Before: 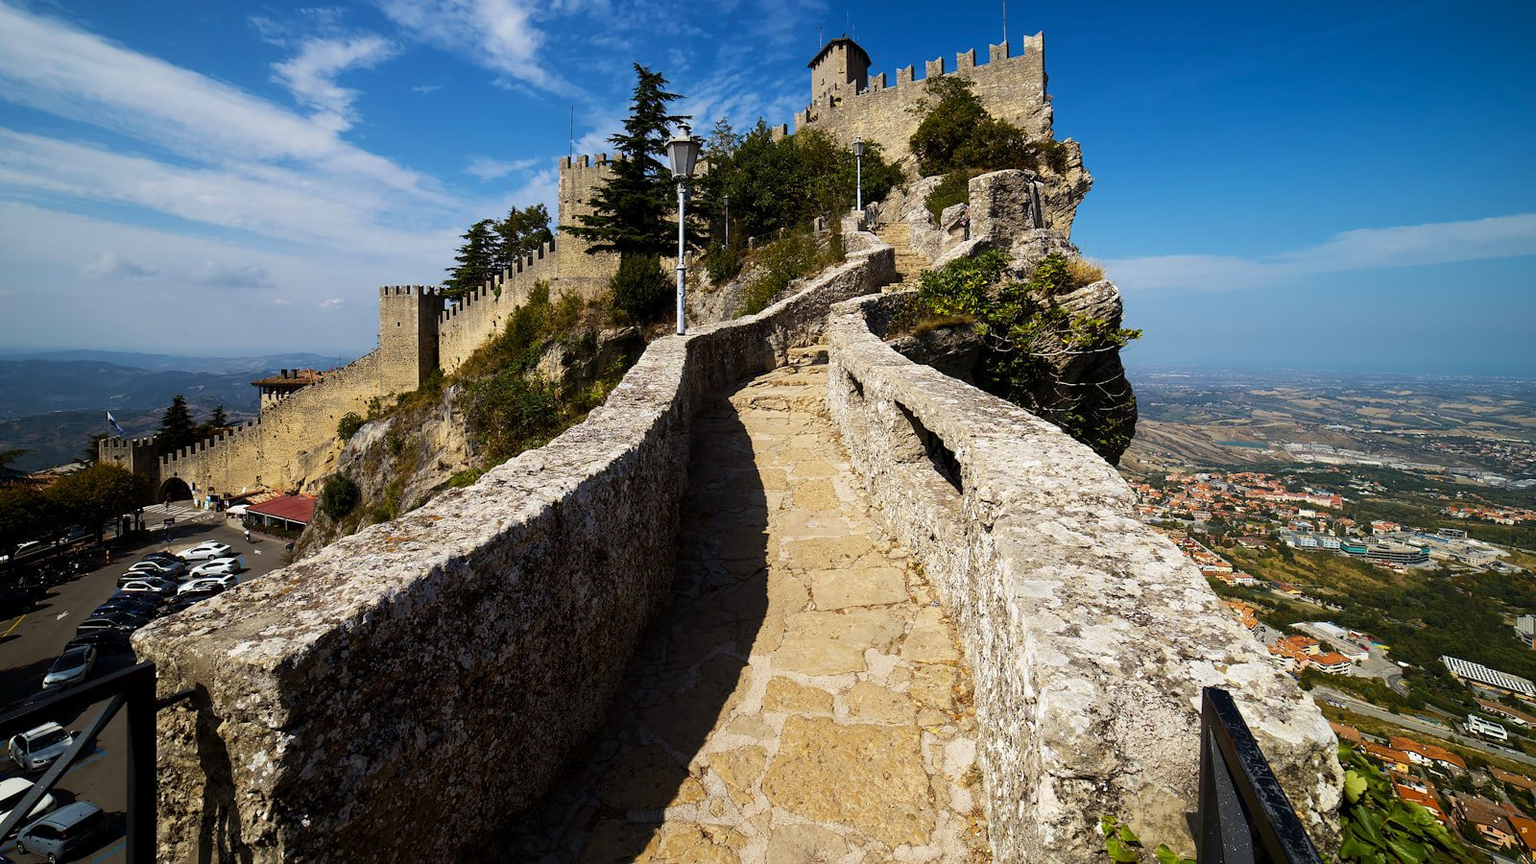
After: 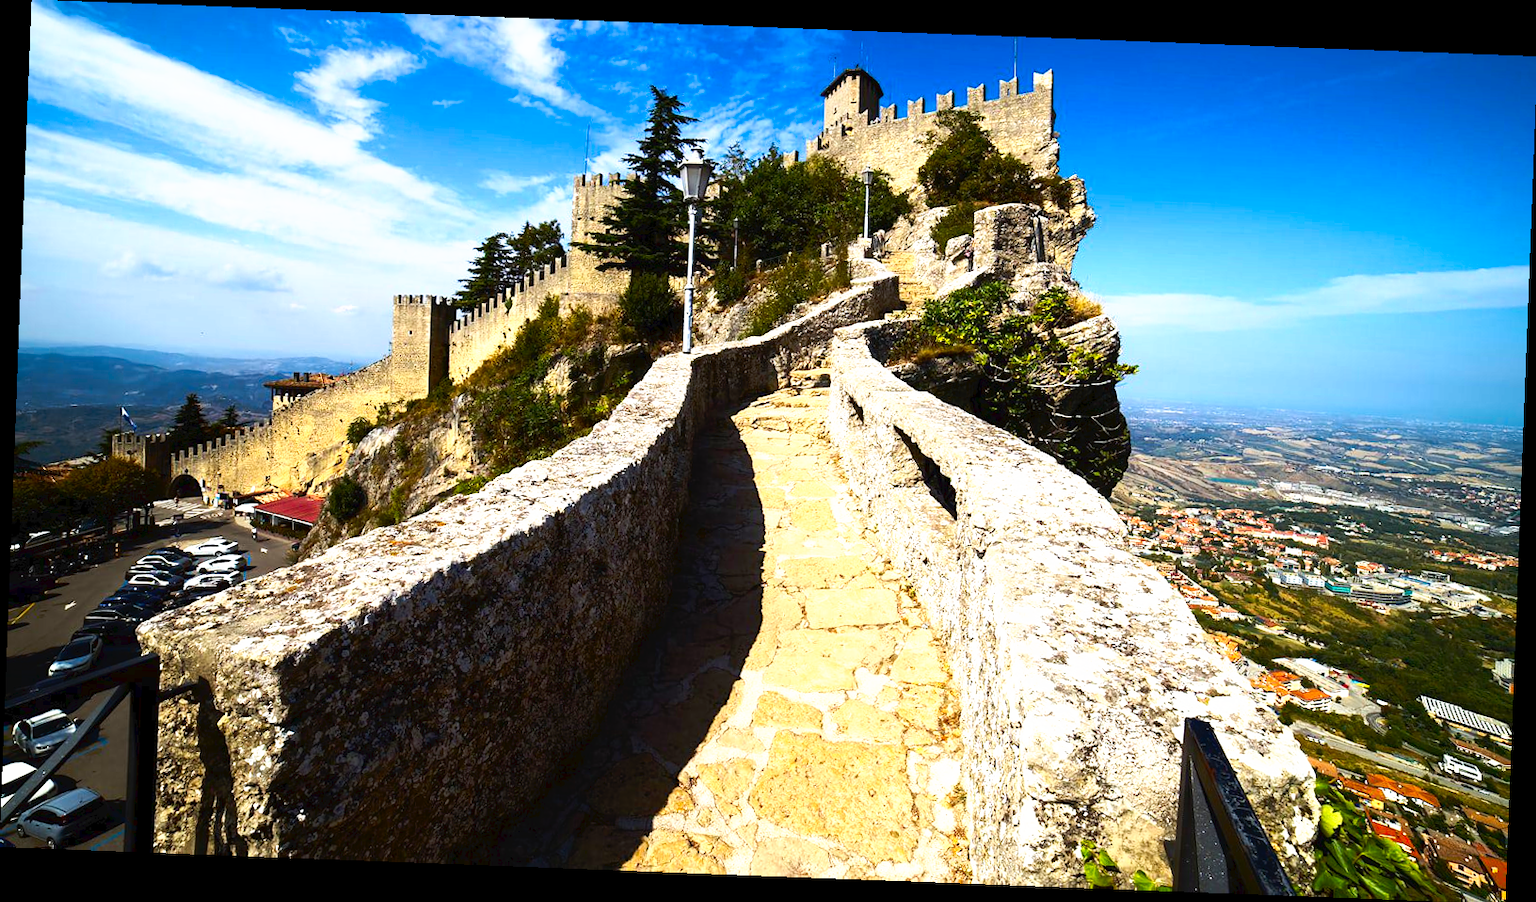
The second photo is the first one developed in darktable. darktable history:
white balance: red 0.986, blue 1.01
contrast brightness saturation: contrast 0.18, saturation 0.3
rotate and perspective: rotation 2.17°, automatic cropping off
tone curve: curves: ch0 [(0, 0) (0.003, 0.032) (0.011, 0.036) (0.025, 0.049) (0.044, 0.075) (0.069, 0.112) (0.1, 0.151) (0.136, 0.197) (0.177, 0.241) (0.224, 0.295) (0.277, 0.355) (0.335, 0.429) (0.399, 0.512) (0.468, 0.607) (0.543, 0.702) (0.623, 0.796) (0.709, 0.903) (0.801, 0.987) (0.898, 0.997) (1, 1)], preserve colors none
tone equalizer: on, module defaults
